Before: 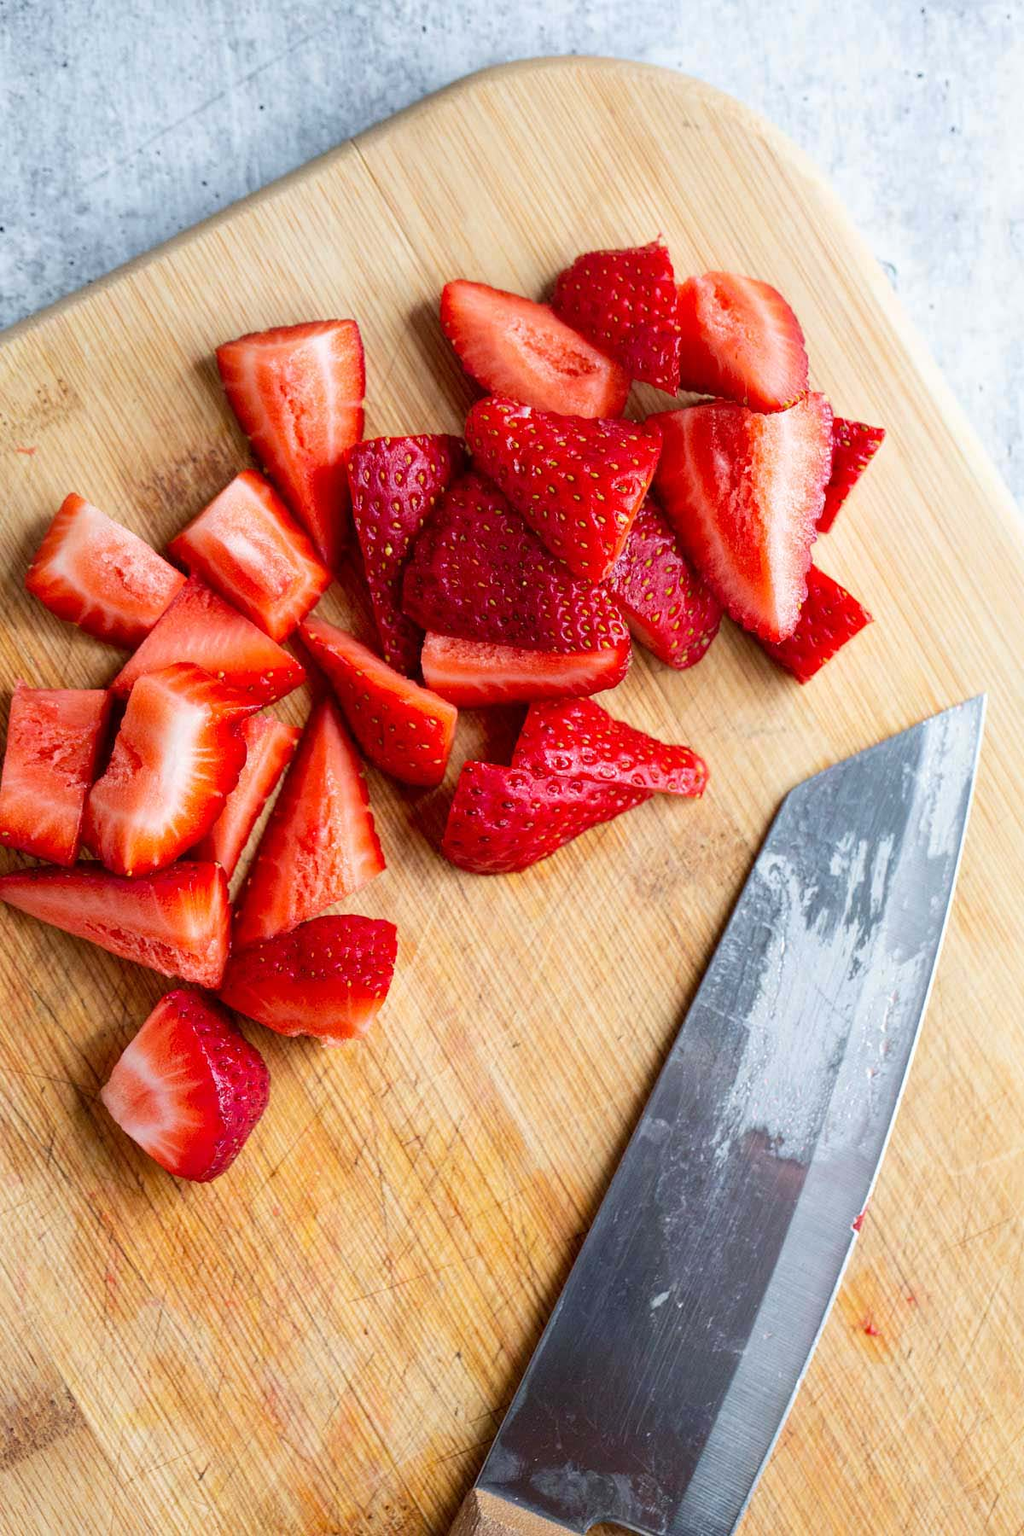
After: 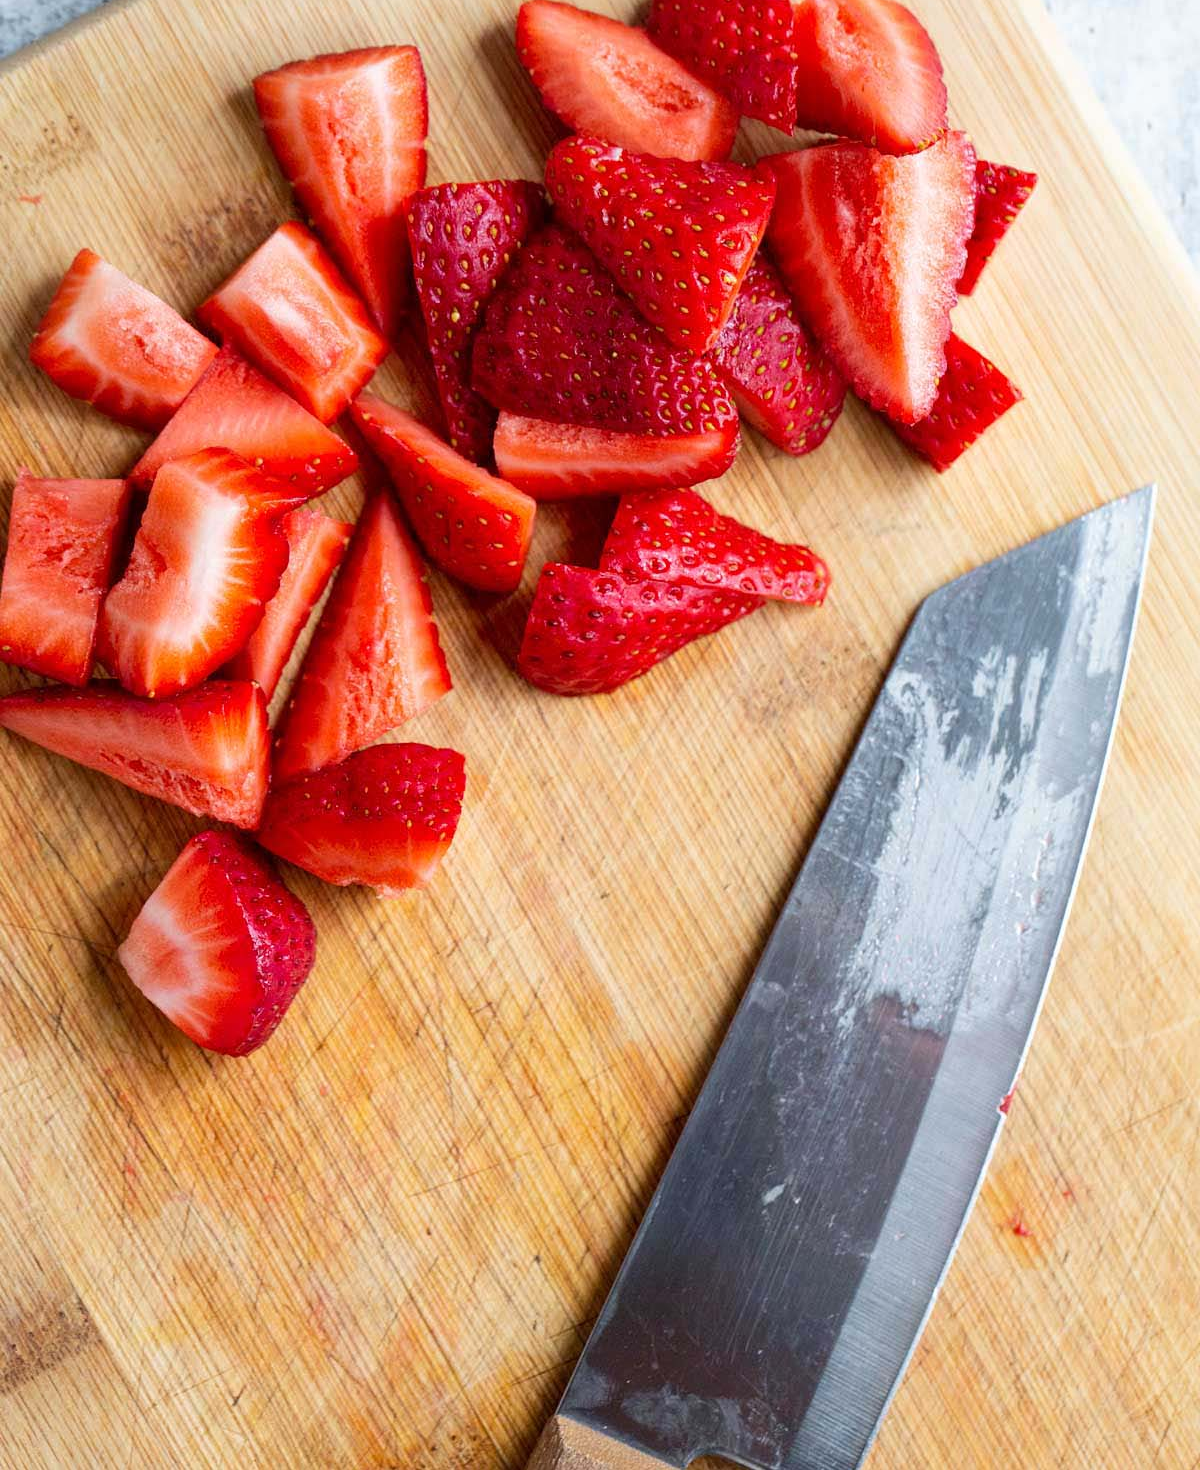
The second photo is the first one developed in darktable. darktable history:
crop and rotate: top 18.317%
